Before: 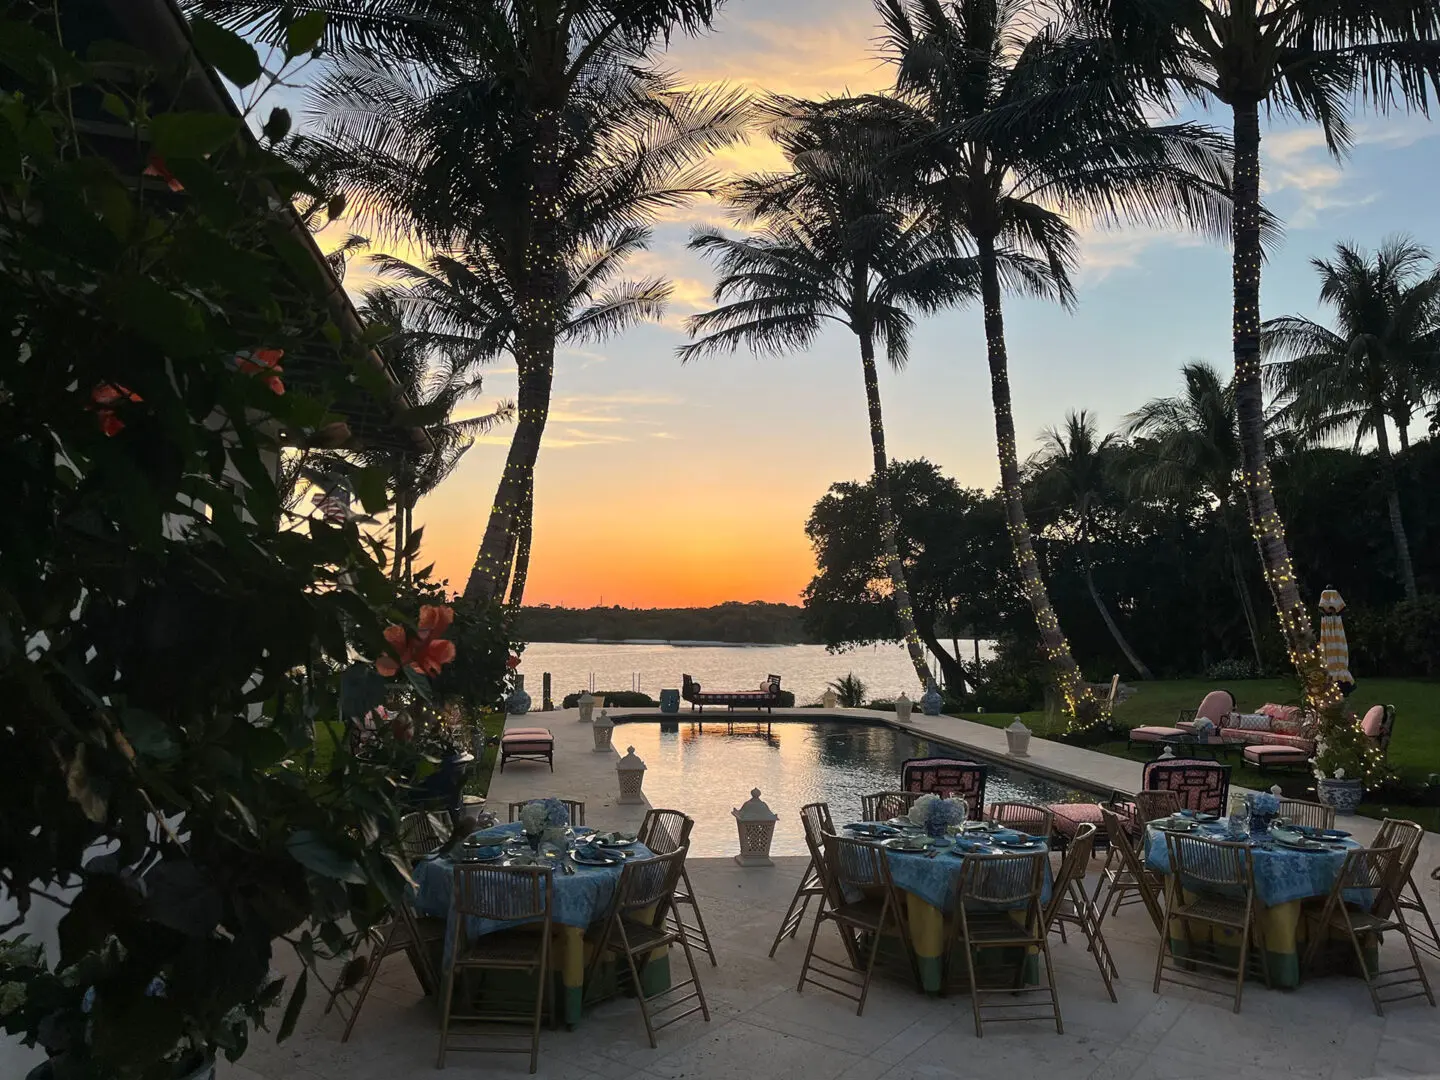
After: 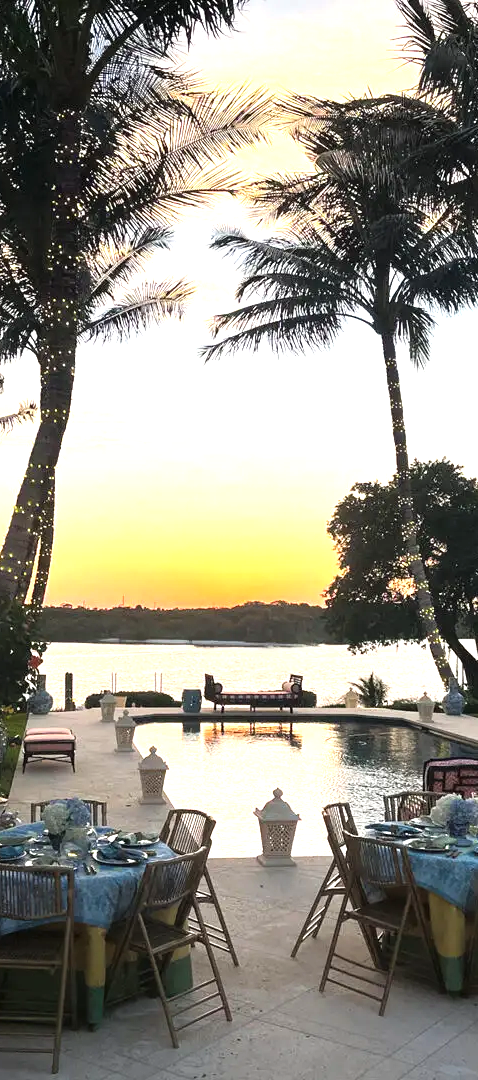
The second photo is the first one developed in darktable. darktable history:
color correction: highlights a* -0.153, highlights b* 0.142
crop: left 33.262%, right 33.487%
tone equalizer: -8 EV -0.416 EV, -7 EV -0.401 EV, -6 EV -0.304 EV, -5 EV -0.249 EV, -3 EV 0.23 EV, -2 EV 0.314 EV, -1 EV 0.392 EV, +0 EV 0.401 EV
exposure: black level correction 0, exposure 0.875 EV, compensate highlight preservation false
